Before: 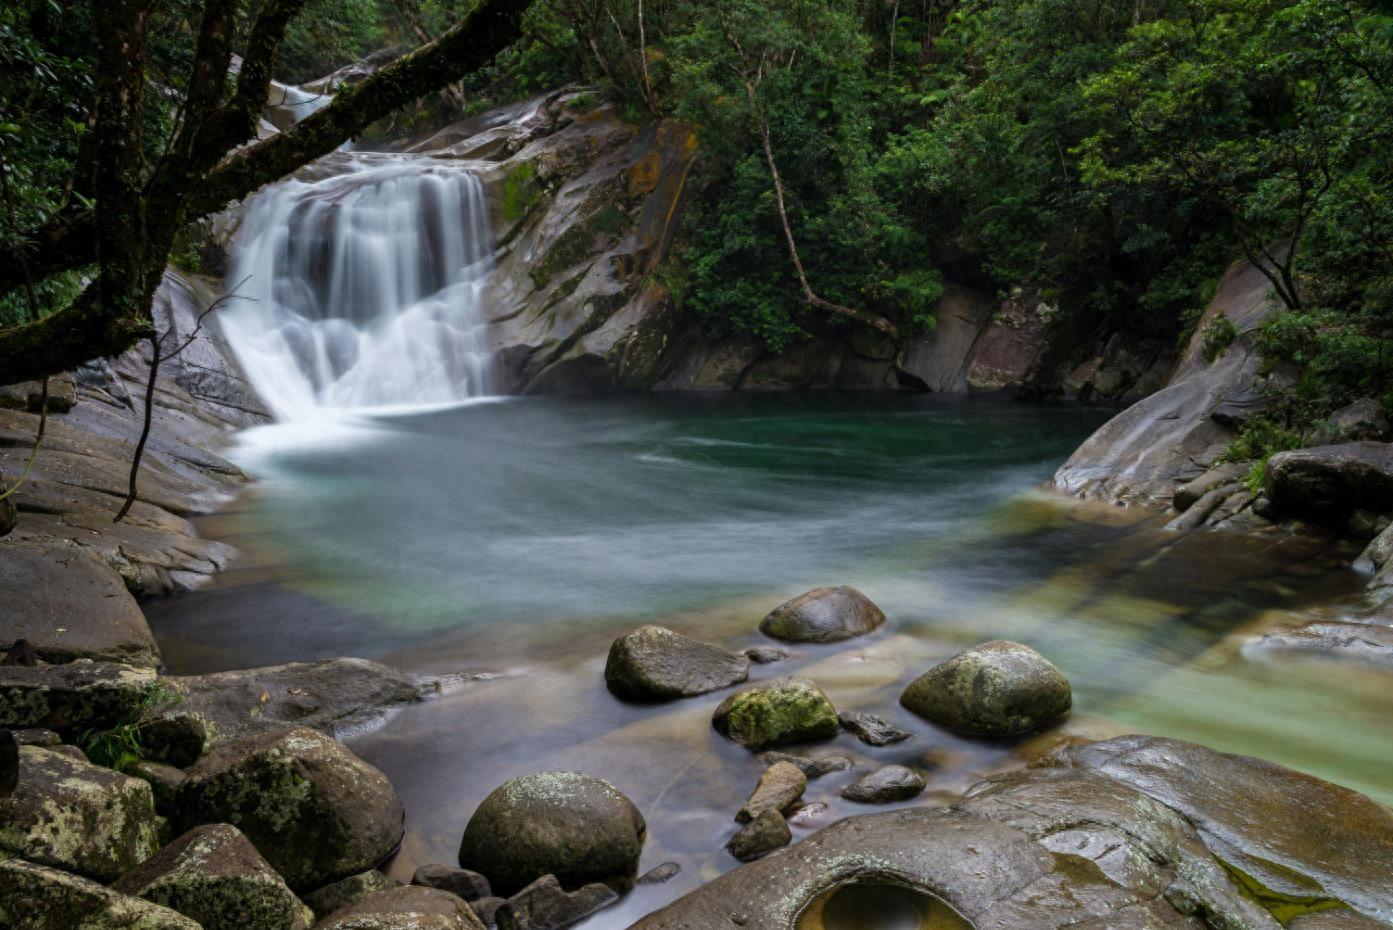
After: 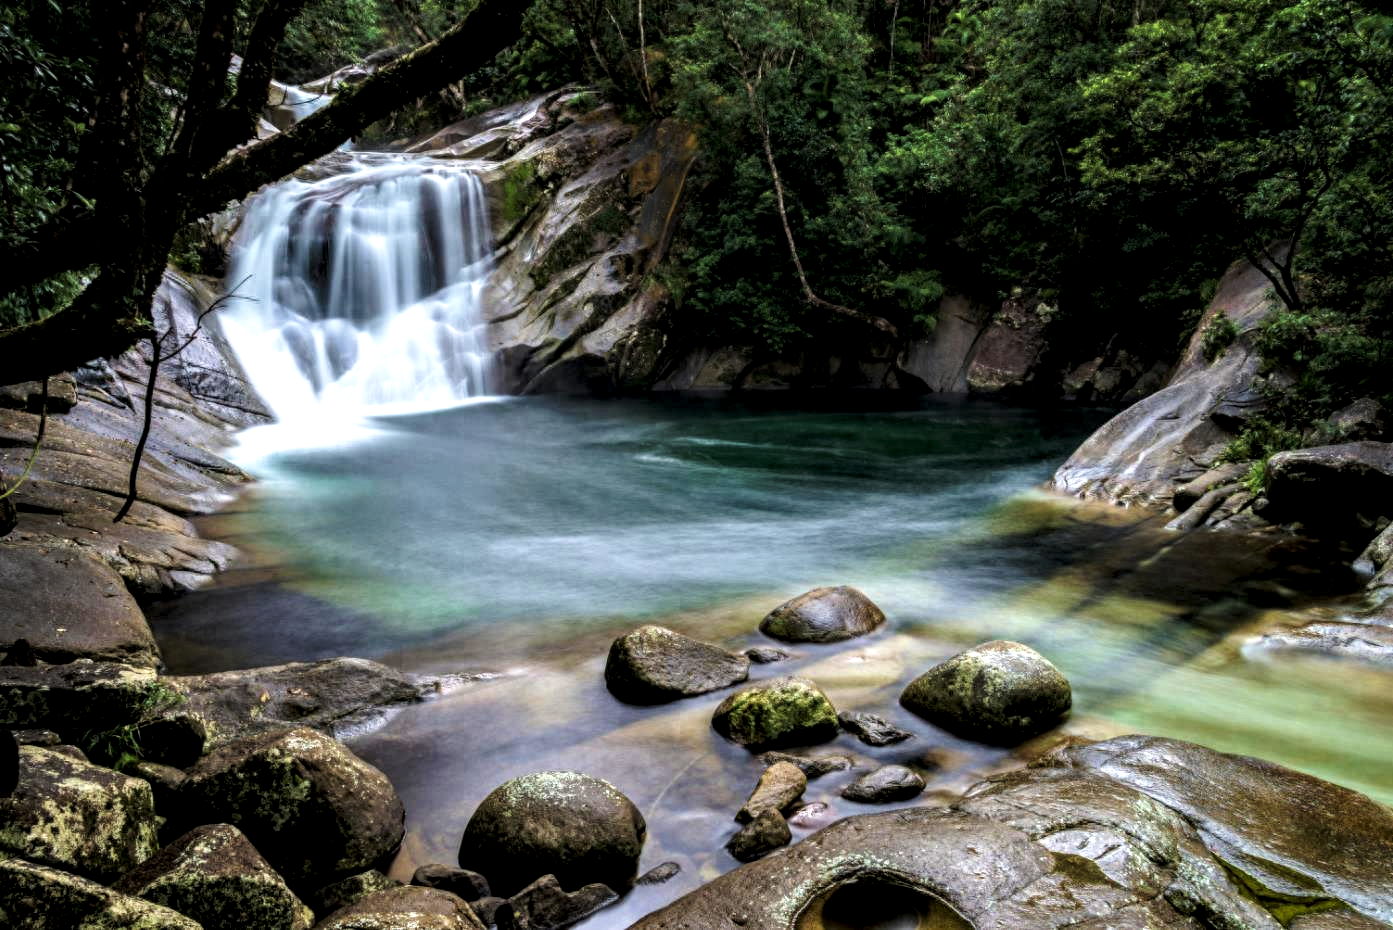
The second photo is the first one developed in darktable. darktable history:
tone equalizer: -8 EV -0.767 EV, -7 EV -0.685 EV, -6 EV -0.597 EV, -5 EV -0.375 EV, -3 EV 0.399 EV, -2 EV 0.6 EV, -1 EV 0.686 EV, +0 EV 0.736 EV
local contrast: detail 160%
filmic rgb: black relative exposure -14.3 EV, white relative exposure 3.36 EV, hardness 7.96, contrast 0.987, color science v6 (2022), iterations of high-quality reconstruction 0
velvia: strength 21.66%
exposure: exposure 0.16 EV, compensate highlight preservation false
tone curve: curves: ch0 [(0, 0) (0.003, 0.002) (0.011, 0.009) (0.025, 0.02) (0.044, 0.035) (0.069, 0.055) (0.1, 0.08) (0.136, 0.109) (0.177, 0.142) (0.224, 0.179) (0.277, 0.222) (0.335, 0.268) (0.399, 0.329) (0.468, 0.409) (0.543, 0.495) (0.623, 0.579) (0.709, 0.669) (0.801, 0.767) (0.898, 0.885) (1, 1)], preserve colors none
contrast brightness saturation: saturation -0.056
